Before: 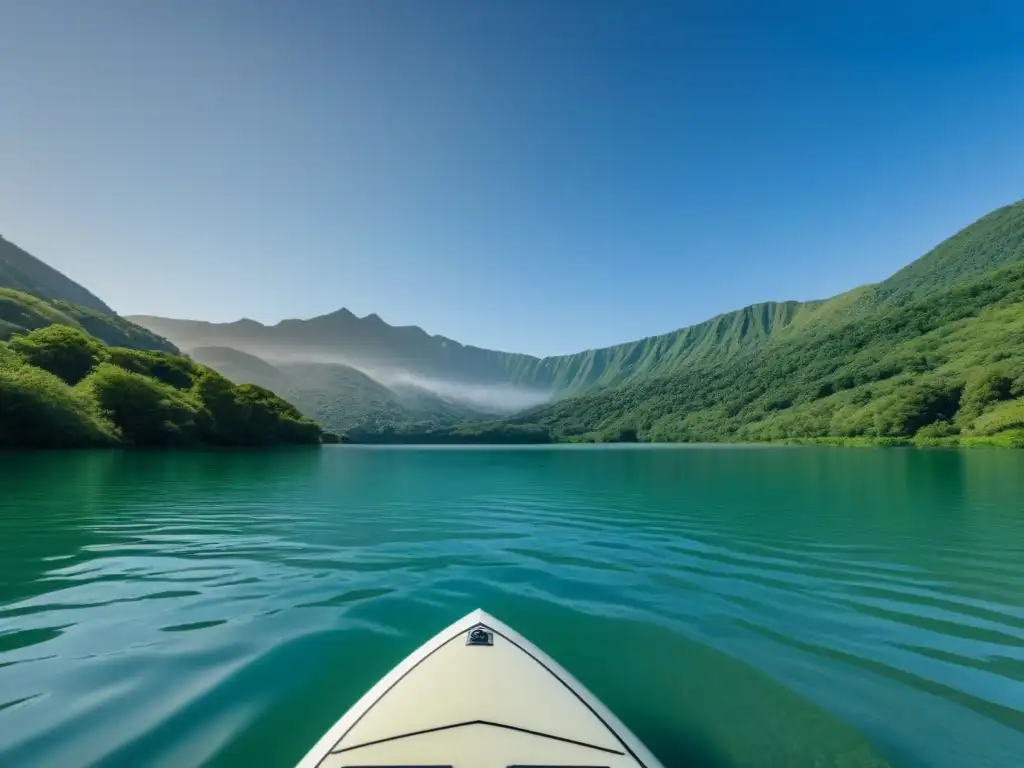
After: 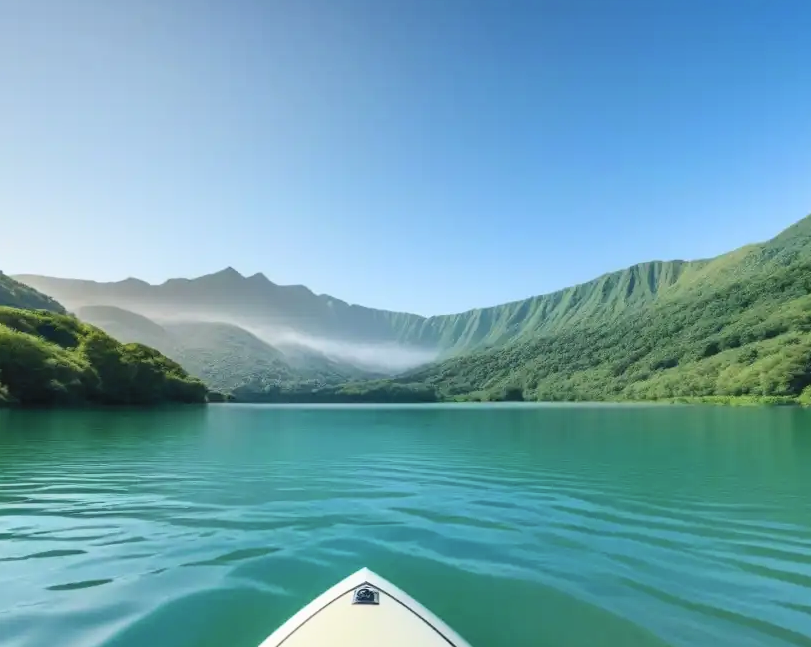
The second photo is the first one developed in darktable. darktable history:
crop: left 11.225%, top 5.381%, right 9.565%, bottom 10.314%
contrast brightness saturation: contrast 0.14, brightness 0.21
shadows and highlights: shadows 0, highlights 40
